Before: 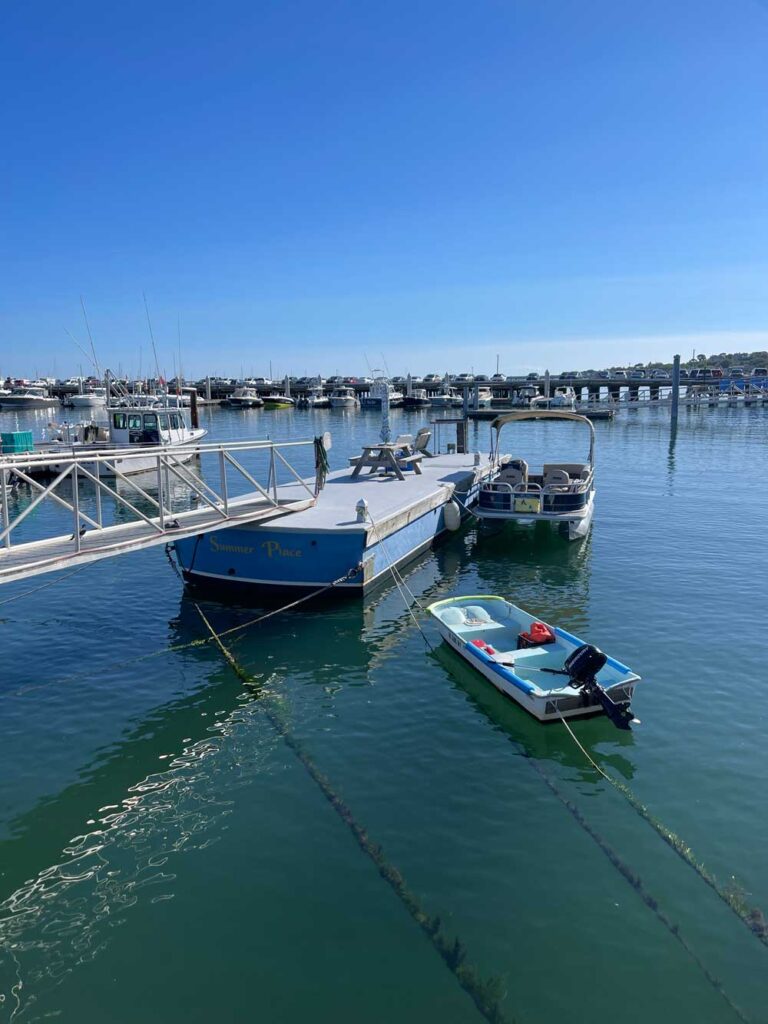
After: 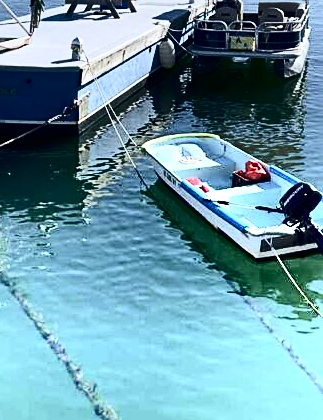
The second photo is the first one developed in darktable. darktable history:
white balance: emerald 1
sharpen: on, module defaults
graduated density: density -3.9 EV
crop: left 37.221%, top 45.169%, right 20.63%, bottom 13.777%
contrast brightness saturation: contrast 0.5, saturation -0.1
